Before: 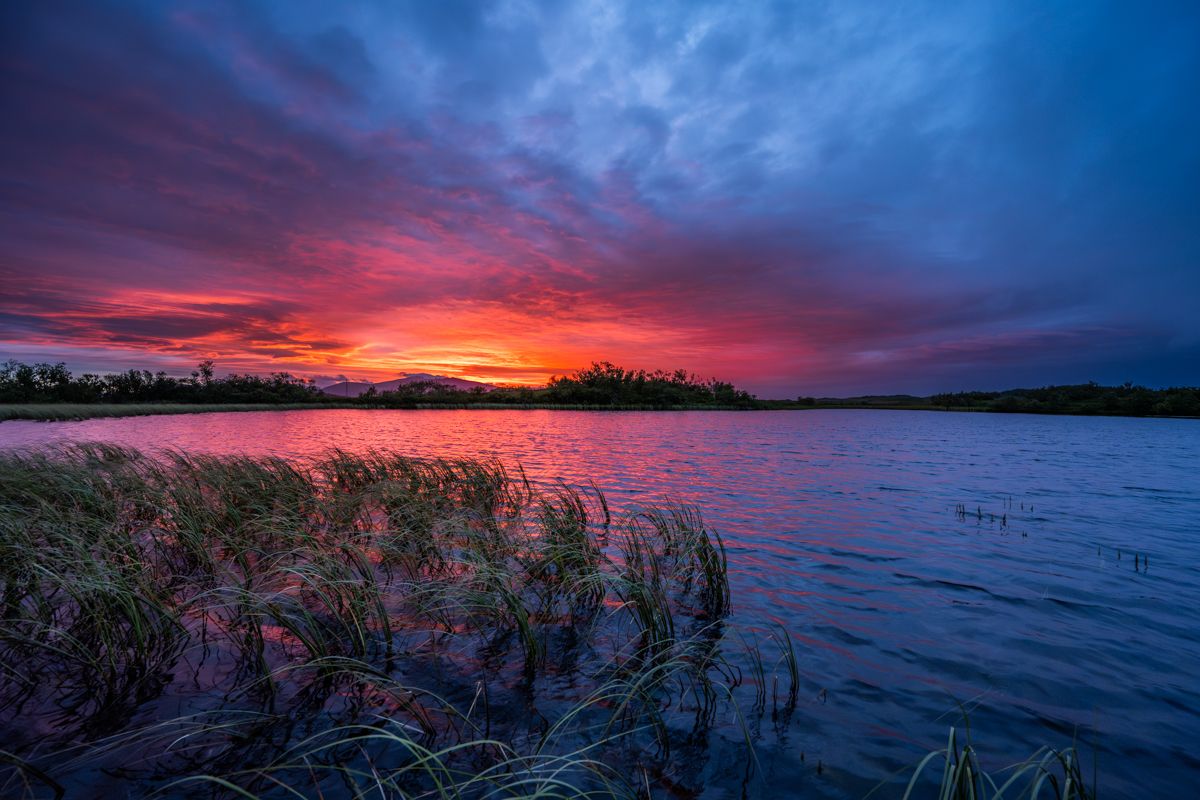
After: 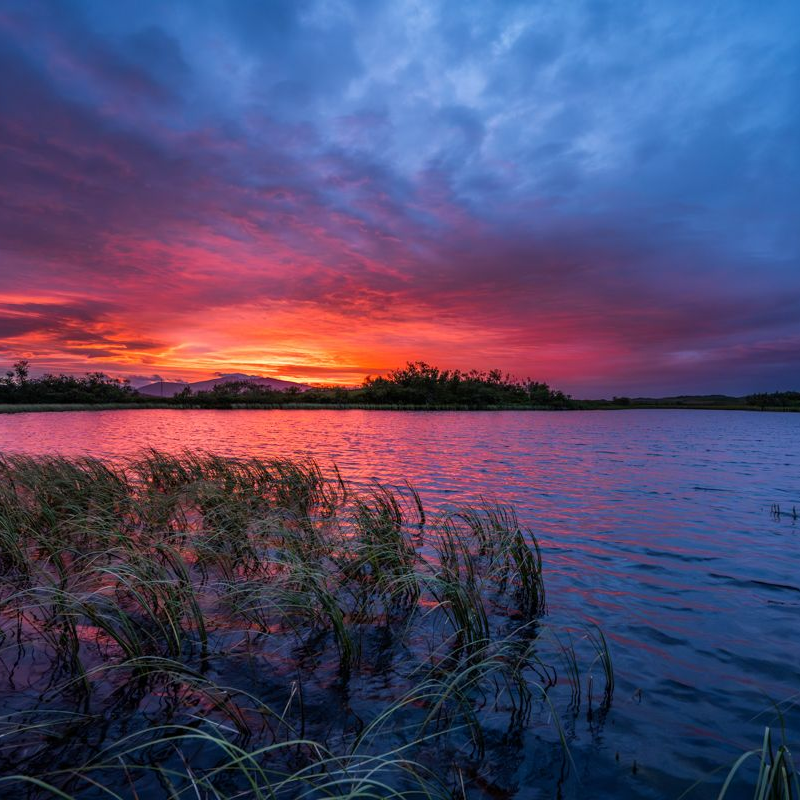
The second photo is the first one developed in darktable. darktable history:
crop and rotate: left 15.458%, right 17.846%
